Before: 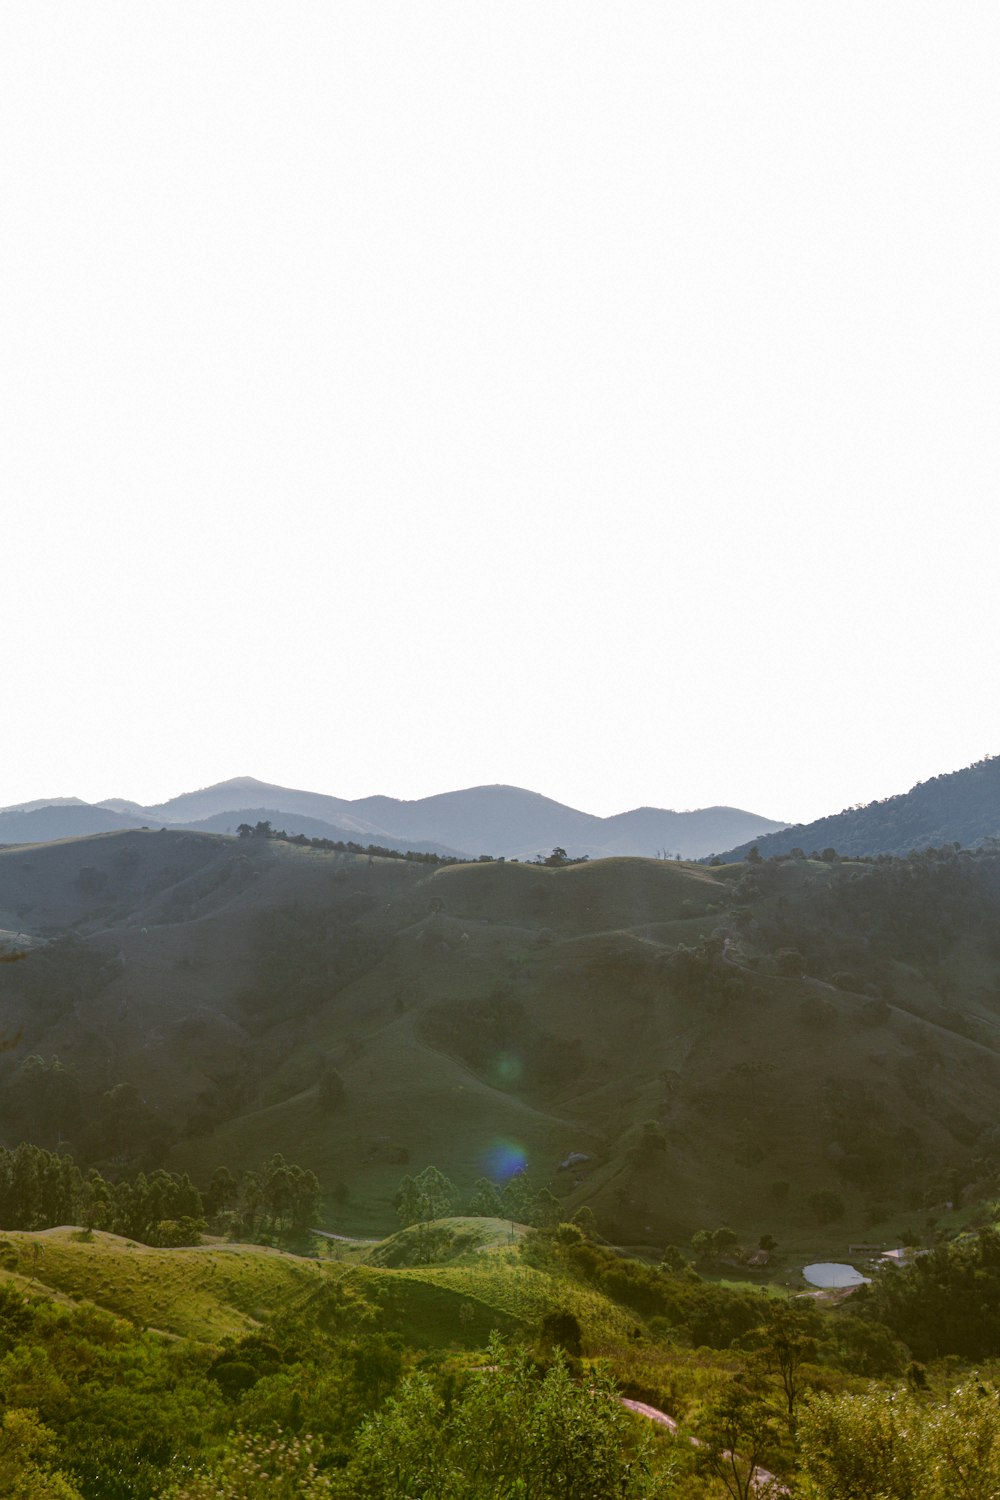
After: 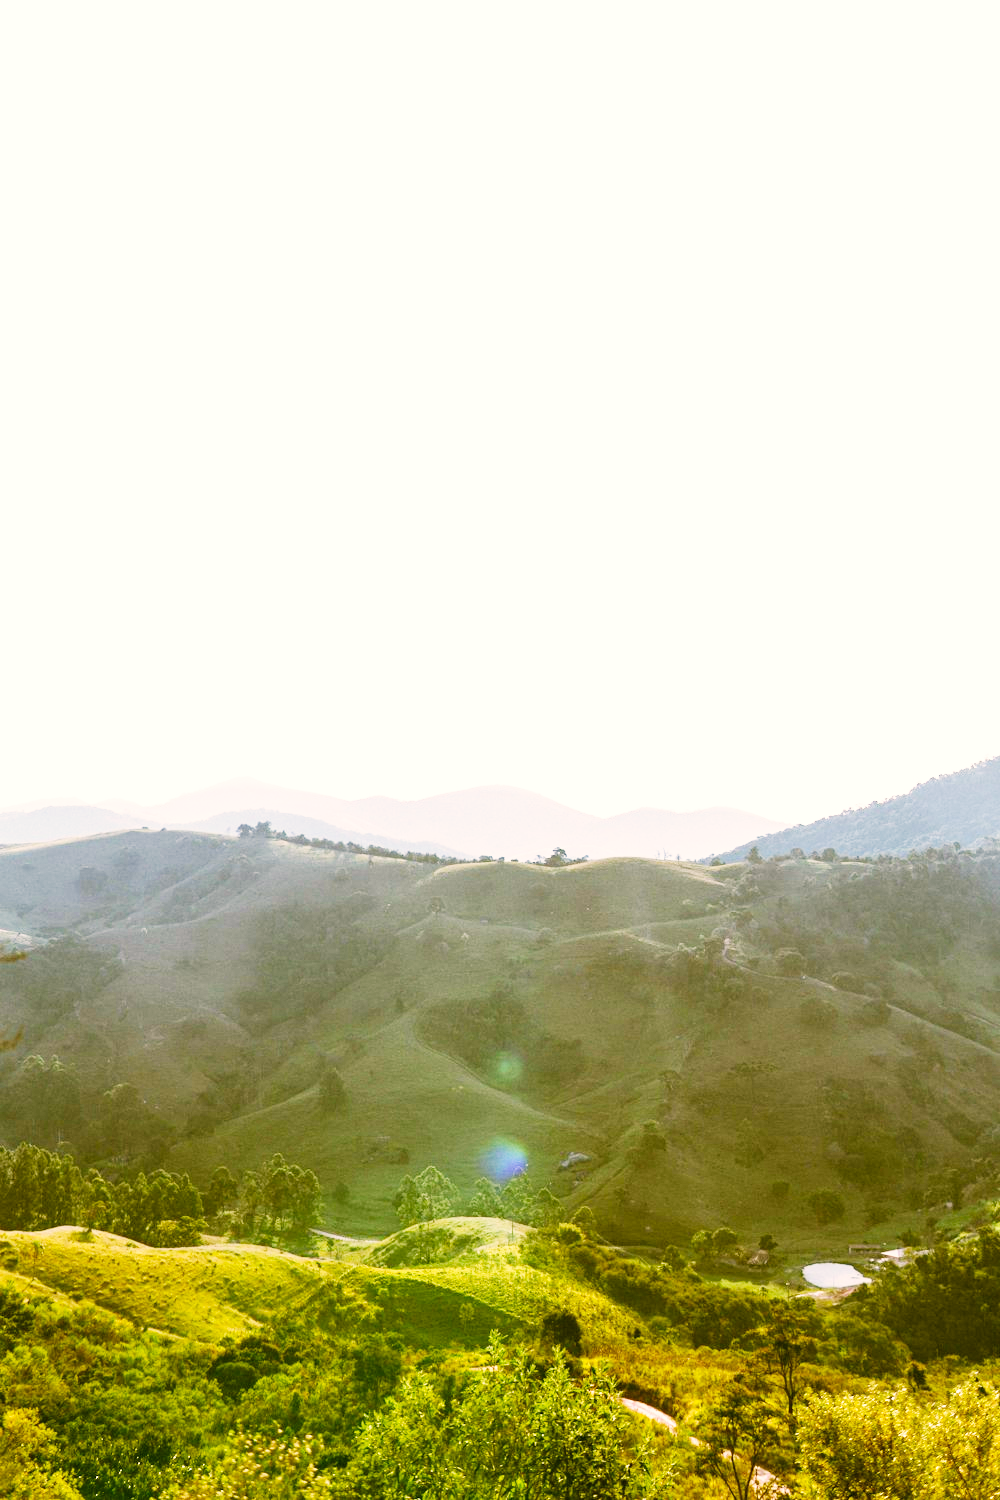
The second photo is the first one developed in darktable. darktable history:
base curve: curves: ch0 [(0, 0) (0.007, 0.004) (0.027, 0.03) (0.046, 0.07) (0.207, 0.54) (0.442, 0.872) (0.673, 0.972) (1, 1)], preserve colors none
exposure: black level correction 0, exposure 0.697 EV, compensate highlight preservation false
color correction: highlights a* 4.09, highlights b* 4.99, shadows a* -7.35, shadows b* 4.98
